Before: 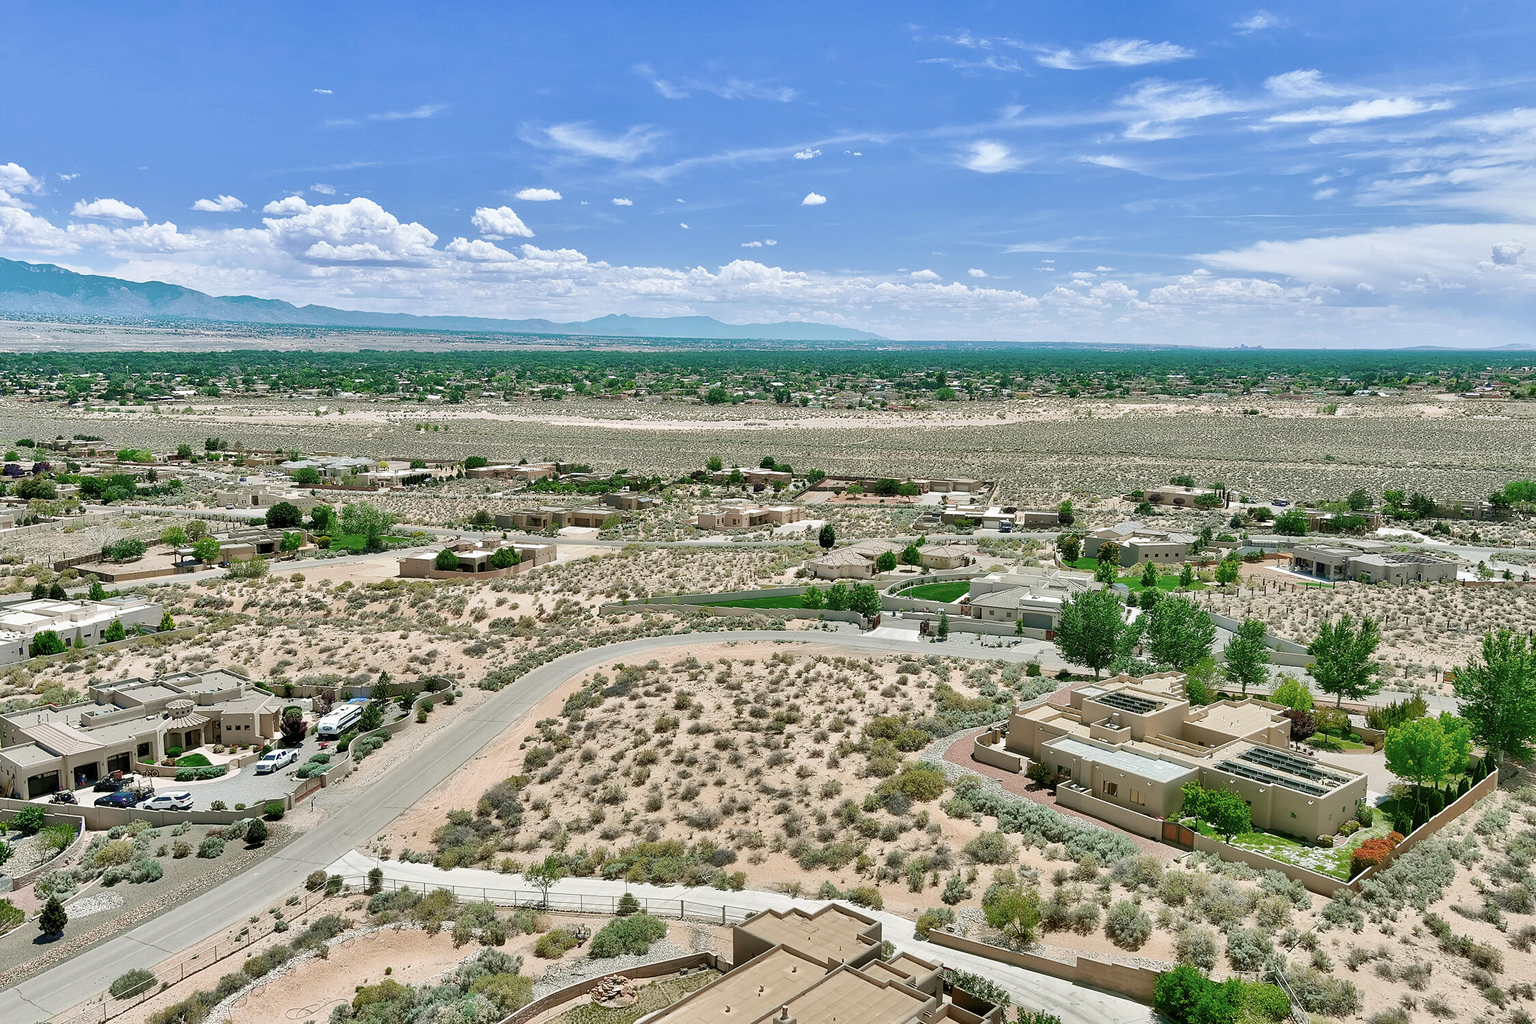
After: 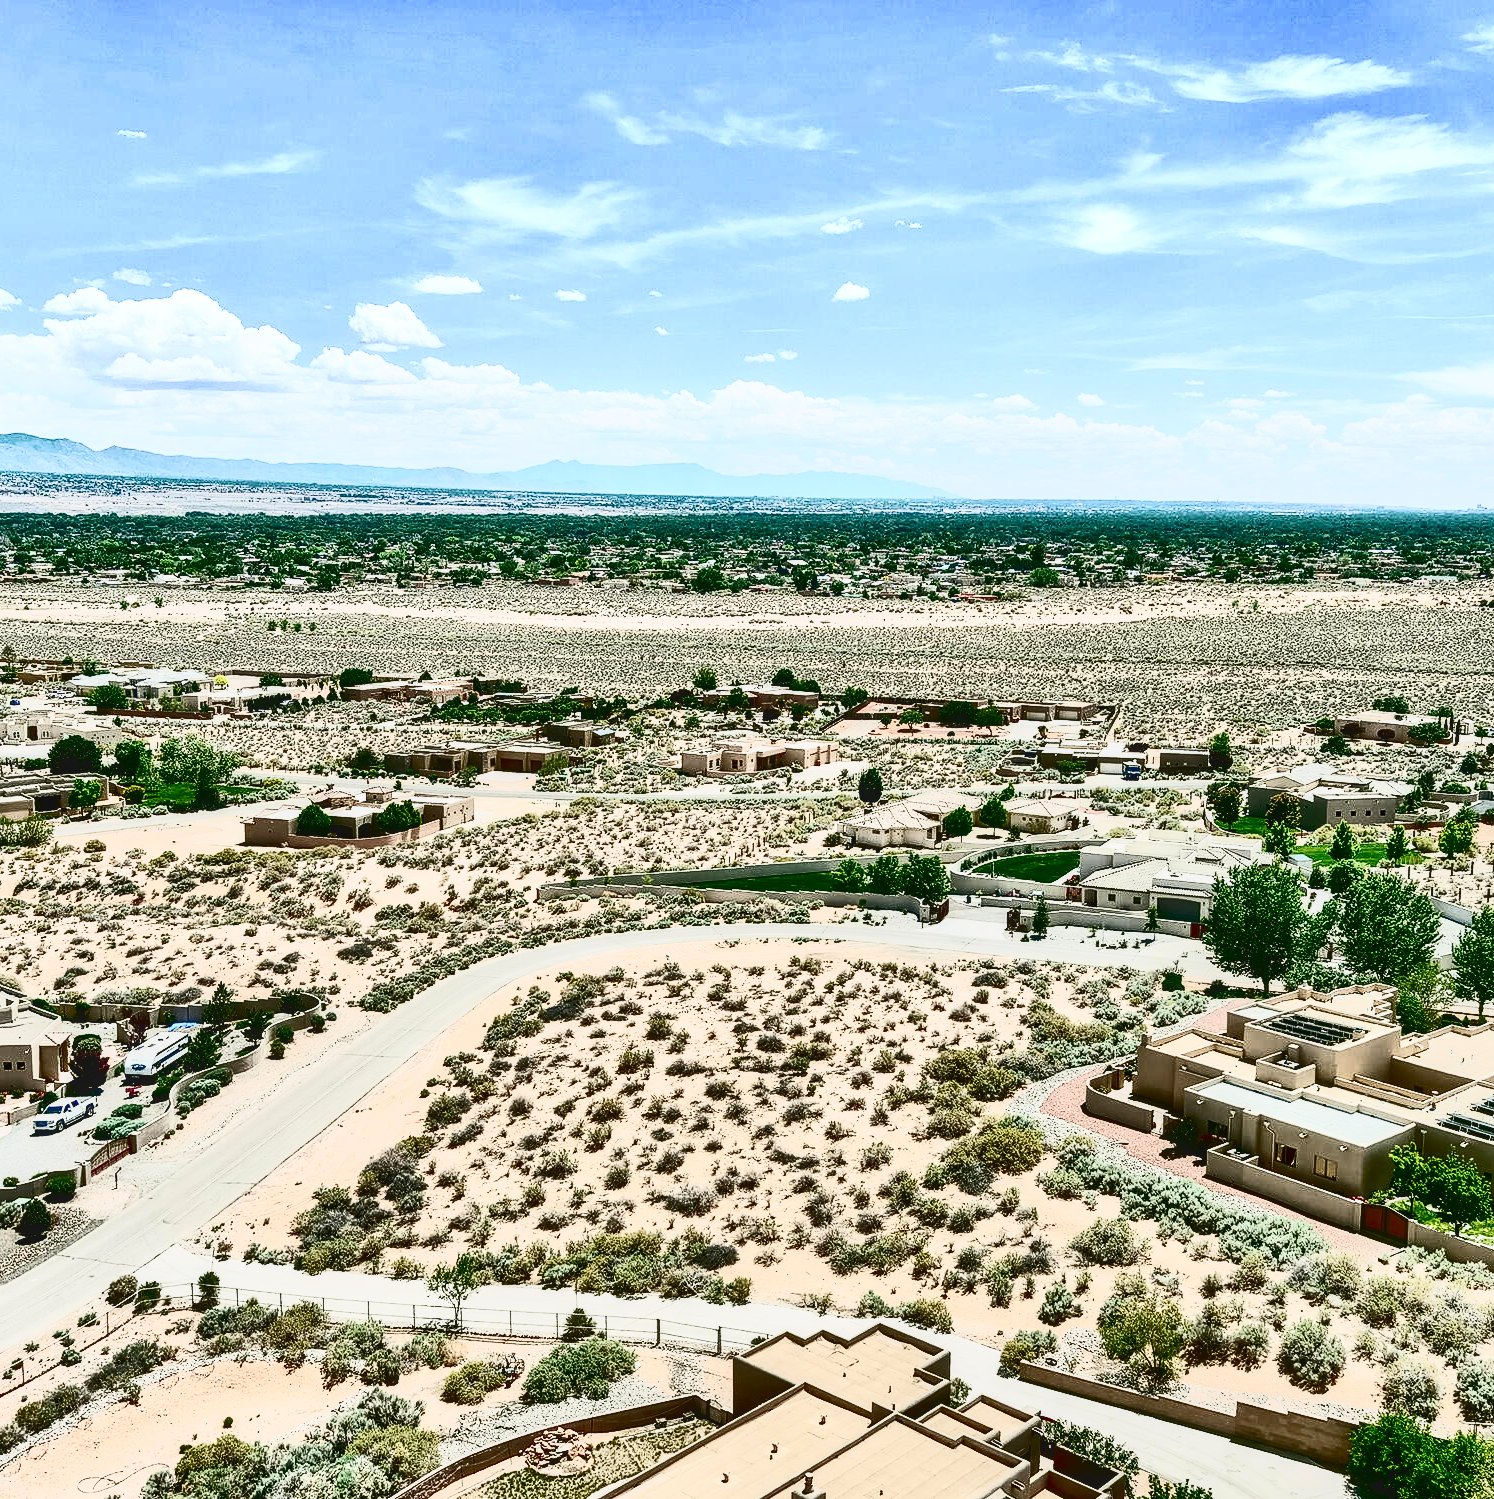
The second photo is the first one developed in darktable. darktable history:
exposure: black level correction 0.03, exposure -0.082 EV, compensate highlight preservation false
crop and rotate: left 15.187%, right 18.377%
local contrast: detail 117%
contrast brightness saturation: contrast 0.94, brightness 0.195
